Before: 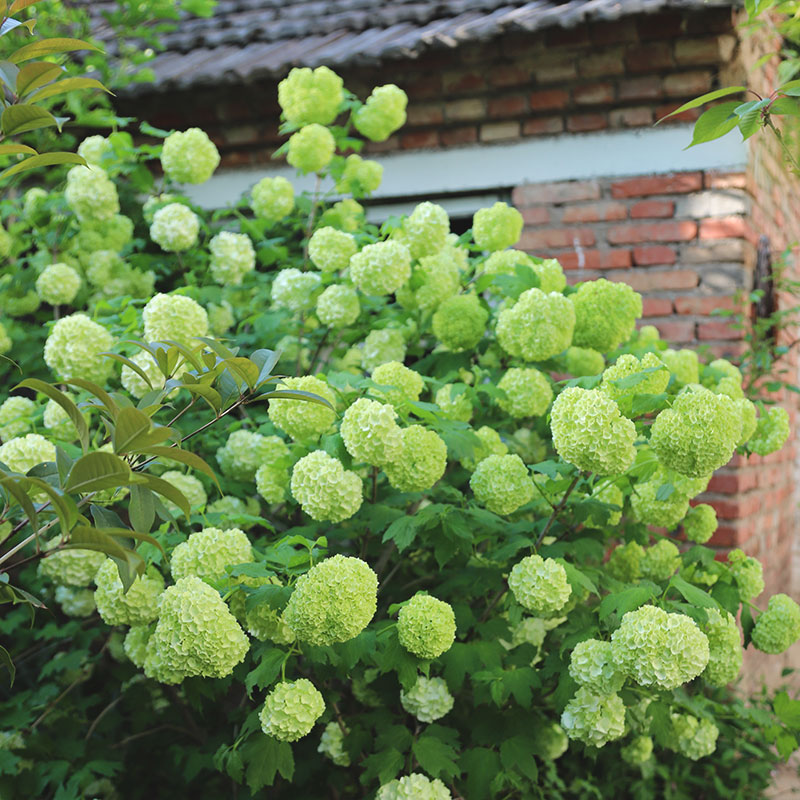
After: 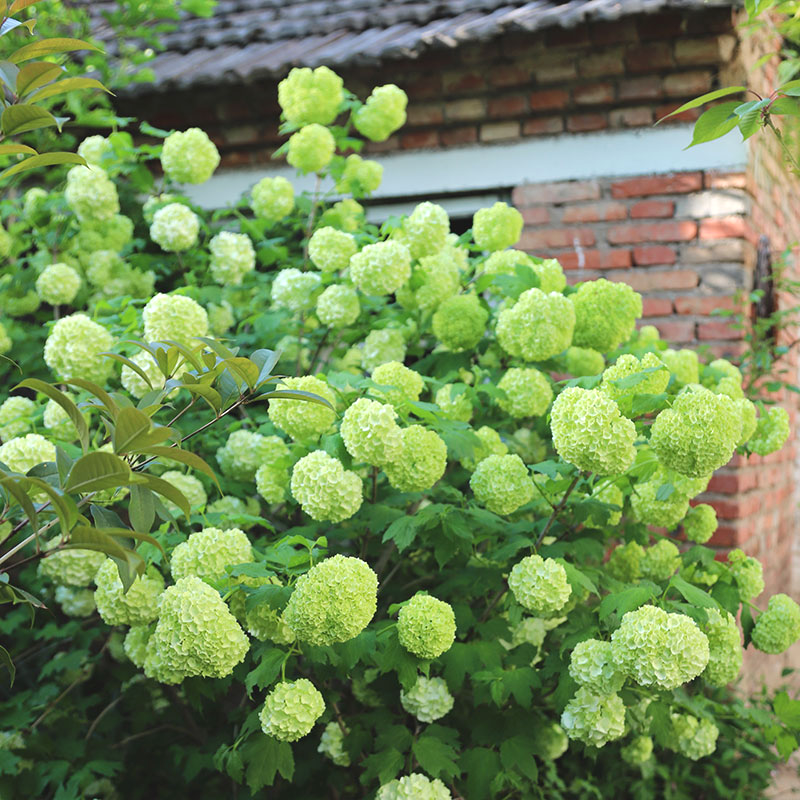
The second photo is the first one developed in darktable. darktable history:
exposure: exposure 0.209 EV, compensate exposure bias true, compensate highlight preservation false
